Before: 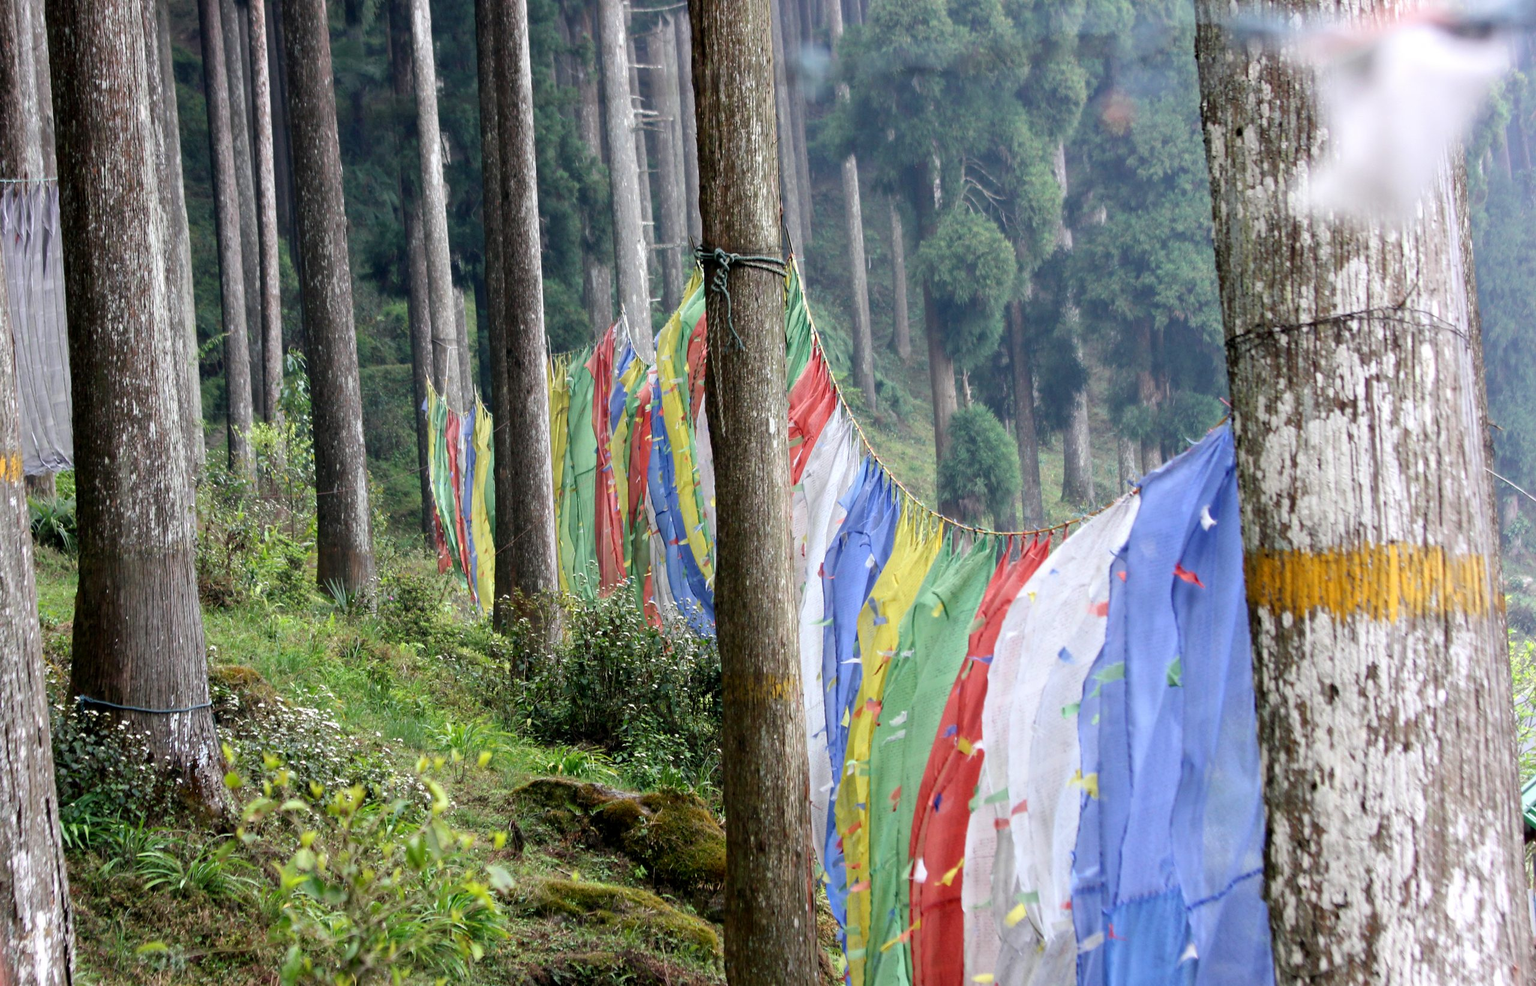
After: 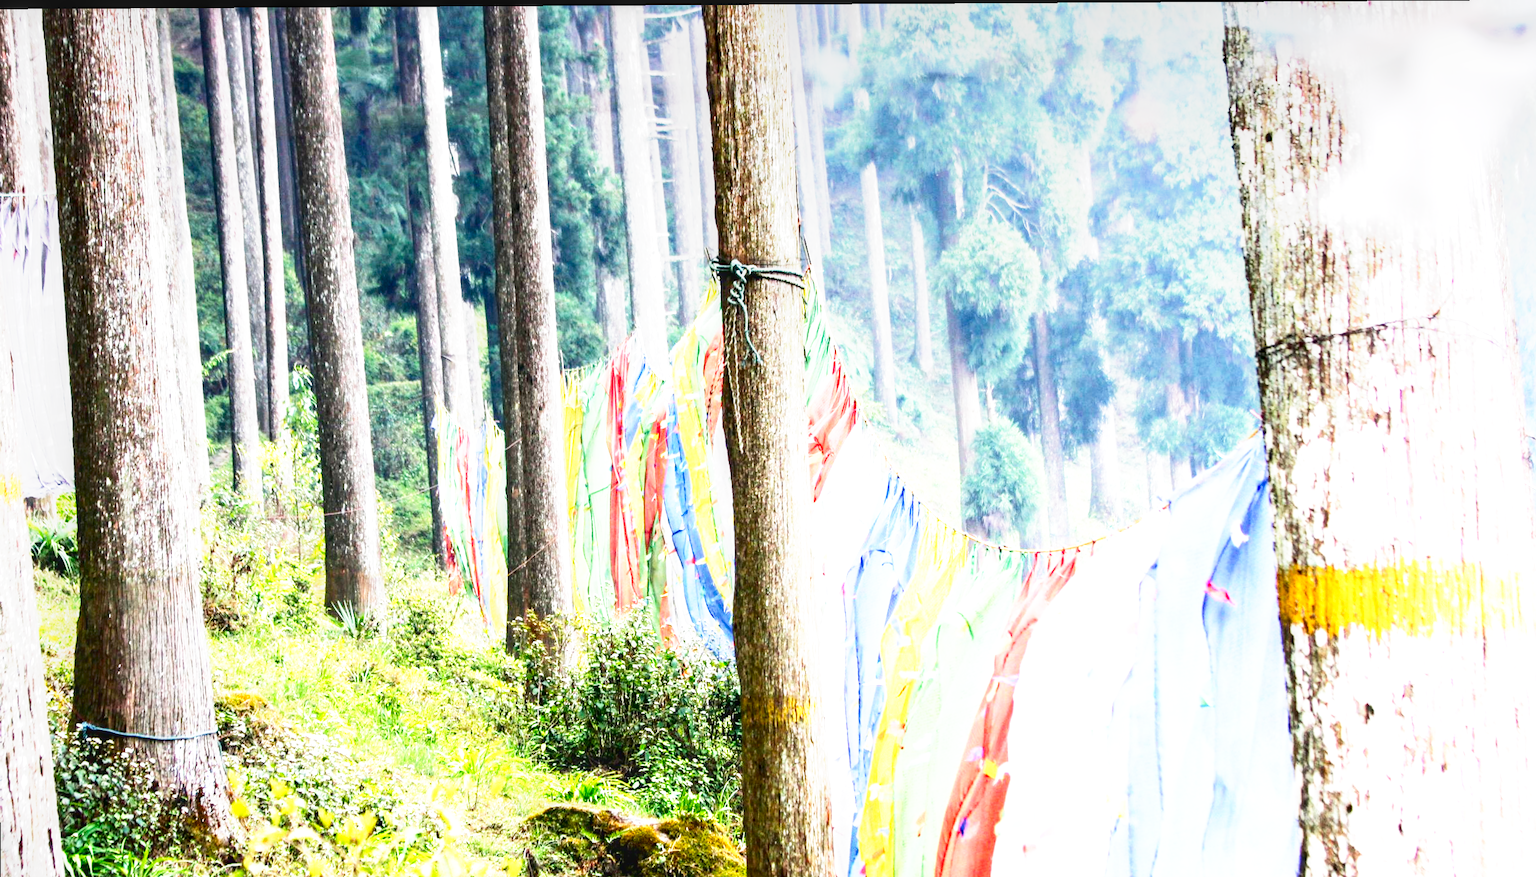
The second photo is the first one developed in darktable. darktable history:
base curve: curves: ch0 [(0, 0) (0.495, 0.917) (1, 1)], preserve colors none
tone curve: curves: ch0 [(0, 0) (0.003, 0.019) (0.011, 0.022) (0.025, 0.027) (0.044, 0.037) (0.069, 0.049) (0.1, 0.066) (0.136, 0.091) (0.177, 0.125) (0.224, 0.159) (0.277, 0.206) (0.335, 0.266) (0.399, 0.332) (0.468, 0.411) (0.543, 0.492) (0.623, 0.577) (0.709, 0.668) (0.801, 0.767) (0.898, 0.869) (1, 1)], color space Lab, independent channels, preserve colors none
local contrast: on, module defaults
shadows and highlights: shadows 0.956, highlights 38.63
crop and rotate: angle 0.343°, left 0.303%, right 2.607%, bottom 14.113%
exposure: black level correction 0, exposure 0.896 EV, compensate highlight preservation false
color balance rgb: power › hue 72.7°, perceptual saturation grading › global saturation 19.462%, perceptual brilliance grading › global brilliance 9.733%, perceptual brilliance grading › shadows 15.091%, global vibrance 9.627%
